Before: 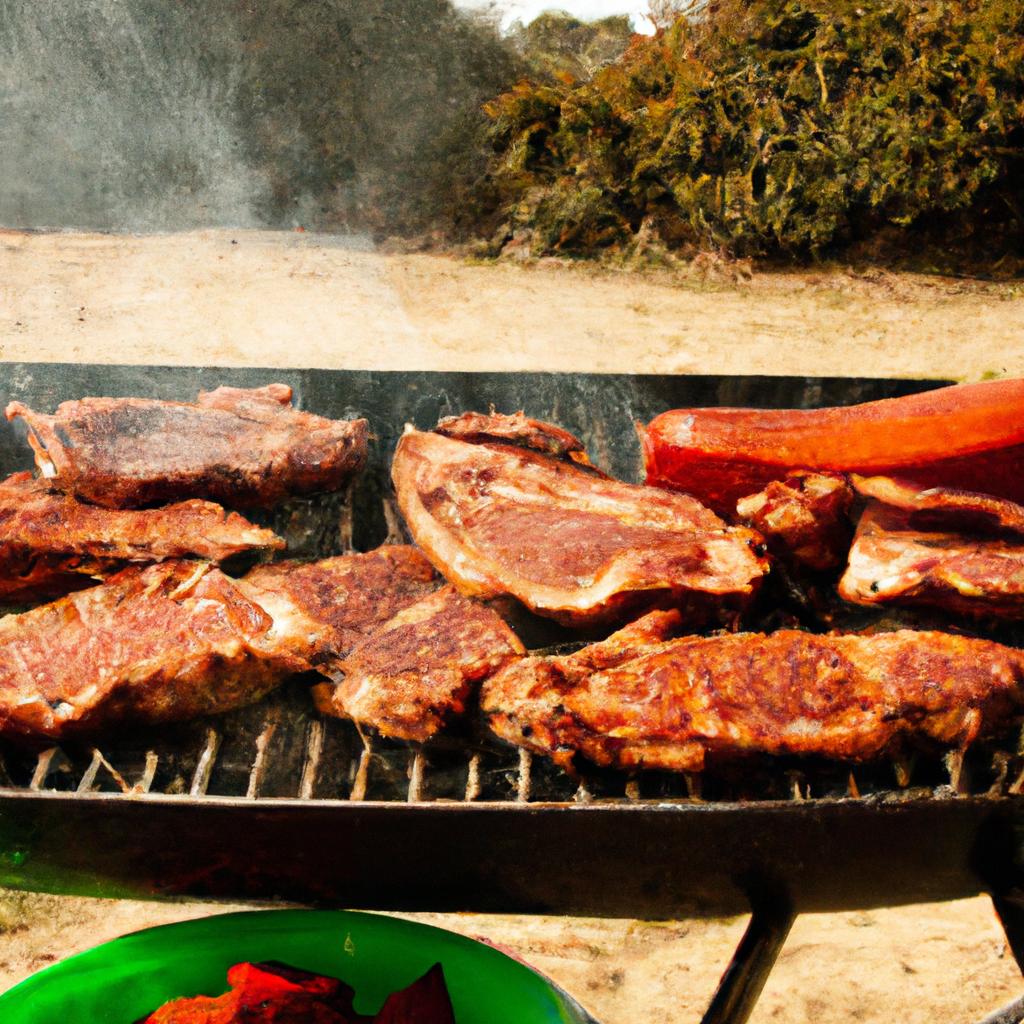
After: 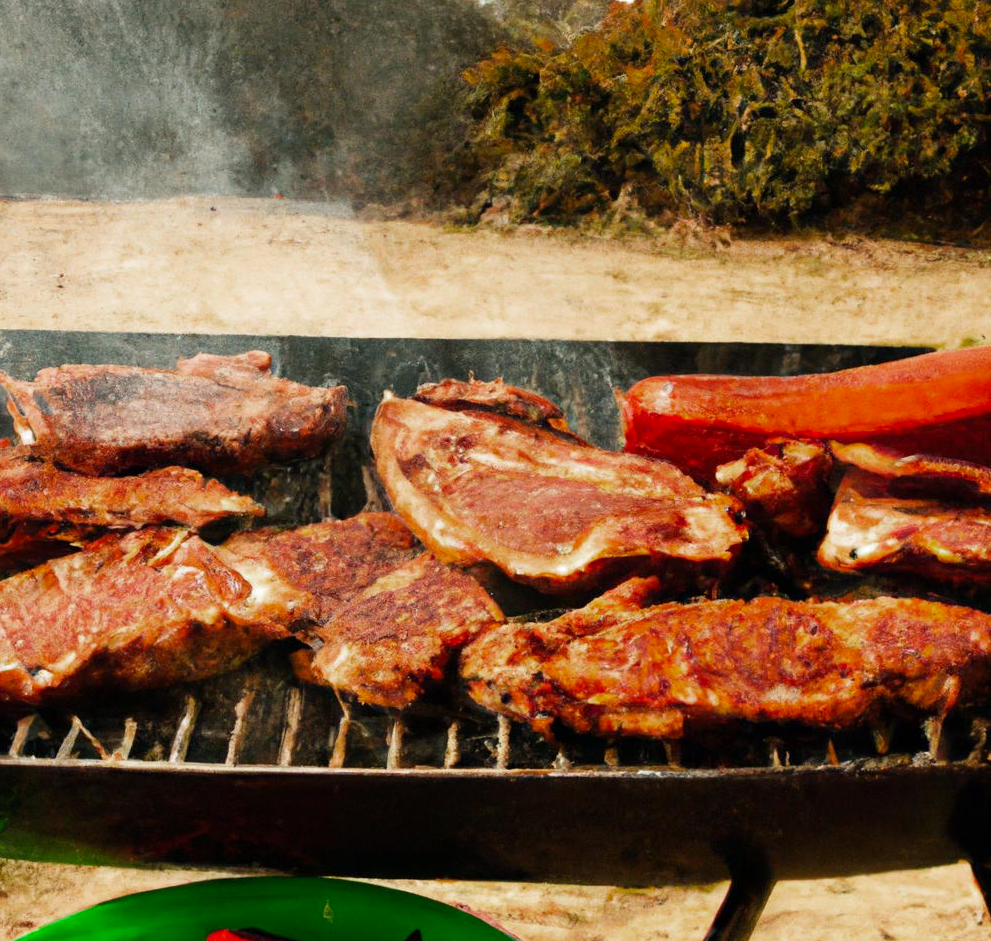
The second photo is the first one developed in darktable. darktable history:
crop: left 2.073%, top 3.239%, right 1.112%, bottom 4.833%
color zones: curves: ch0 [(0.203, 0.433) (0.607, 0.517) (0.697, 0.696) (0.705, 0.897)]
